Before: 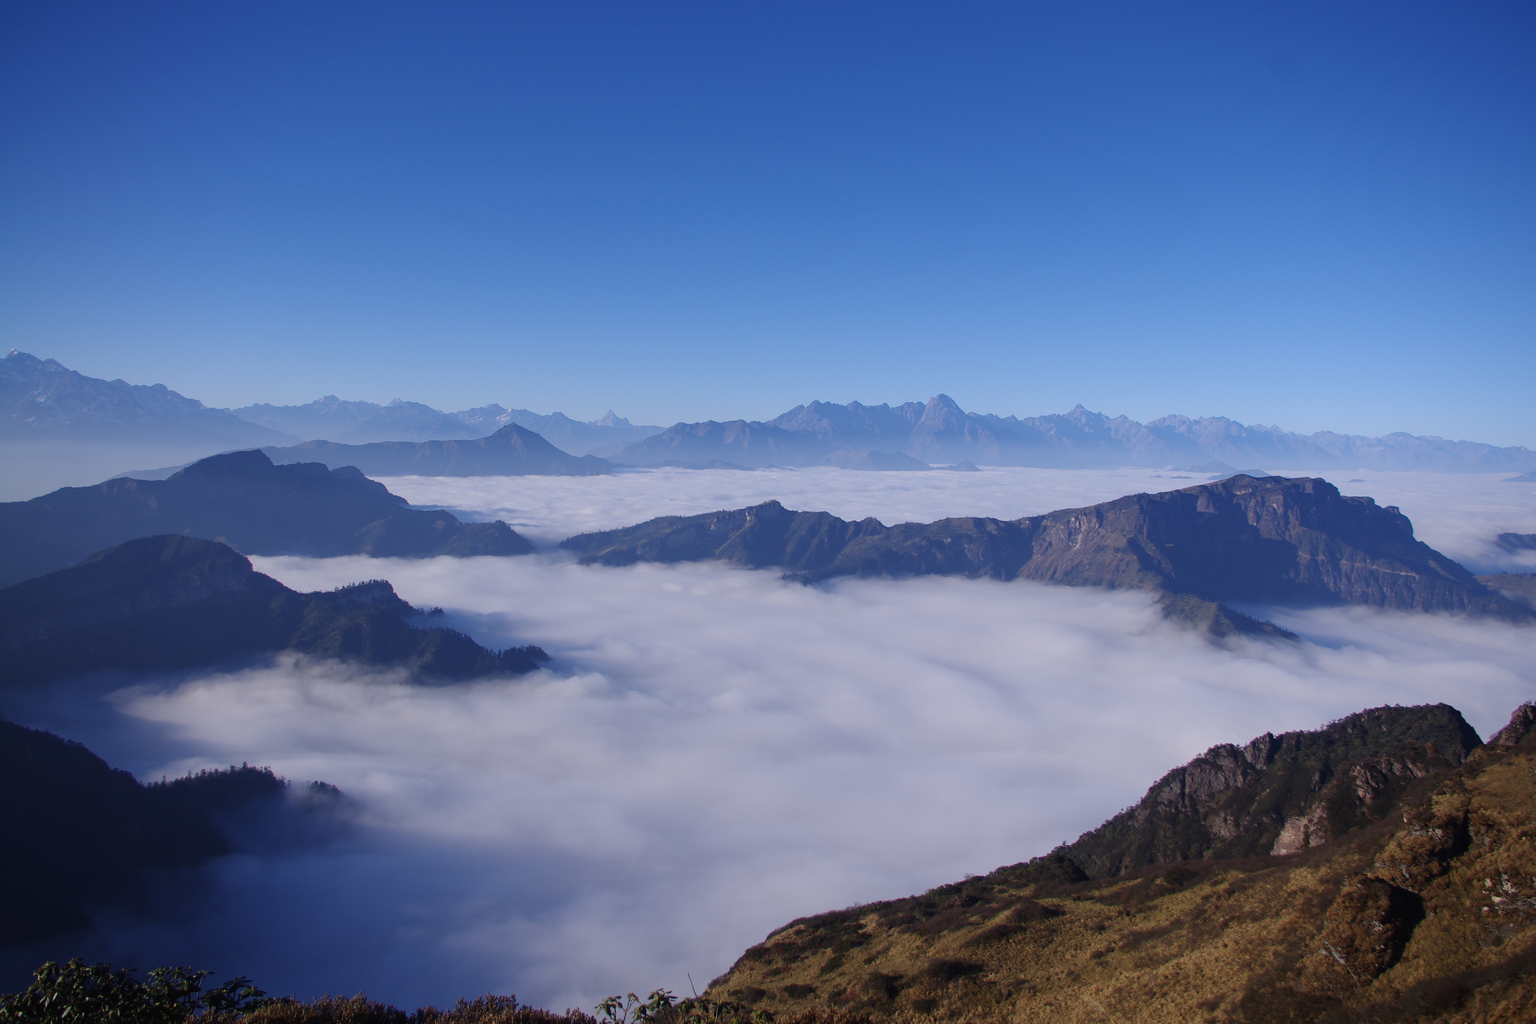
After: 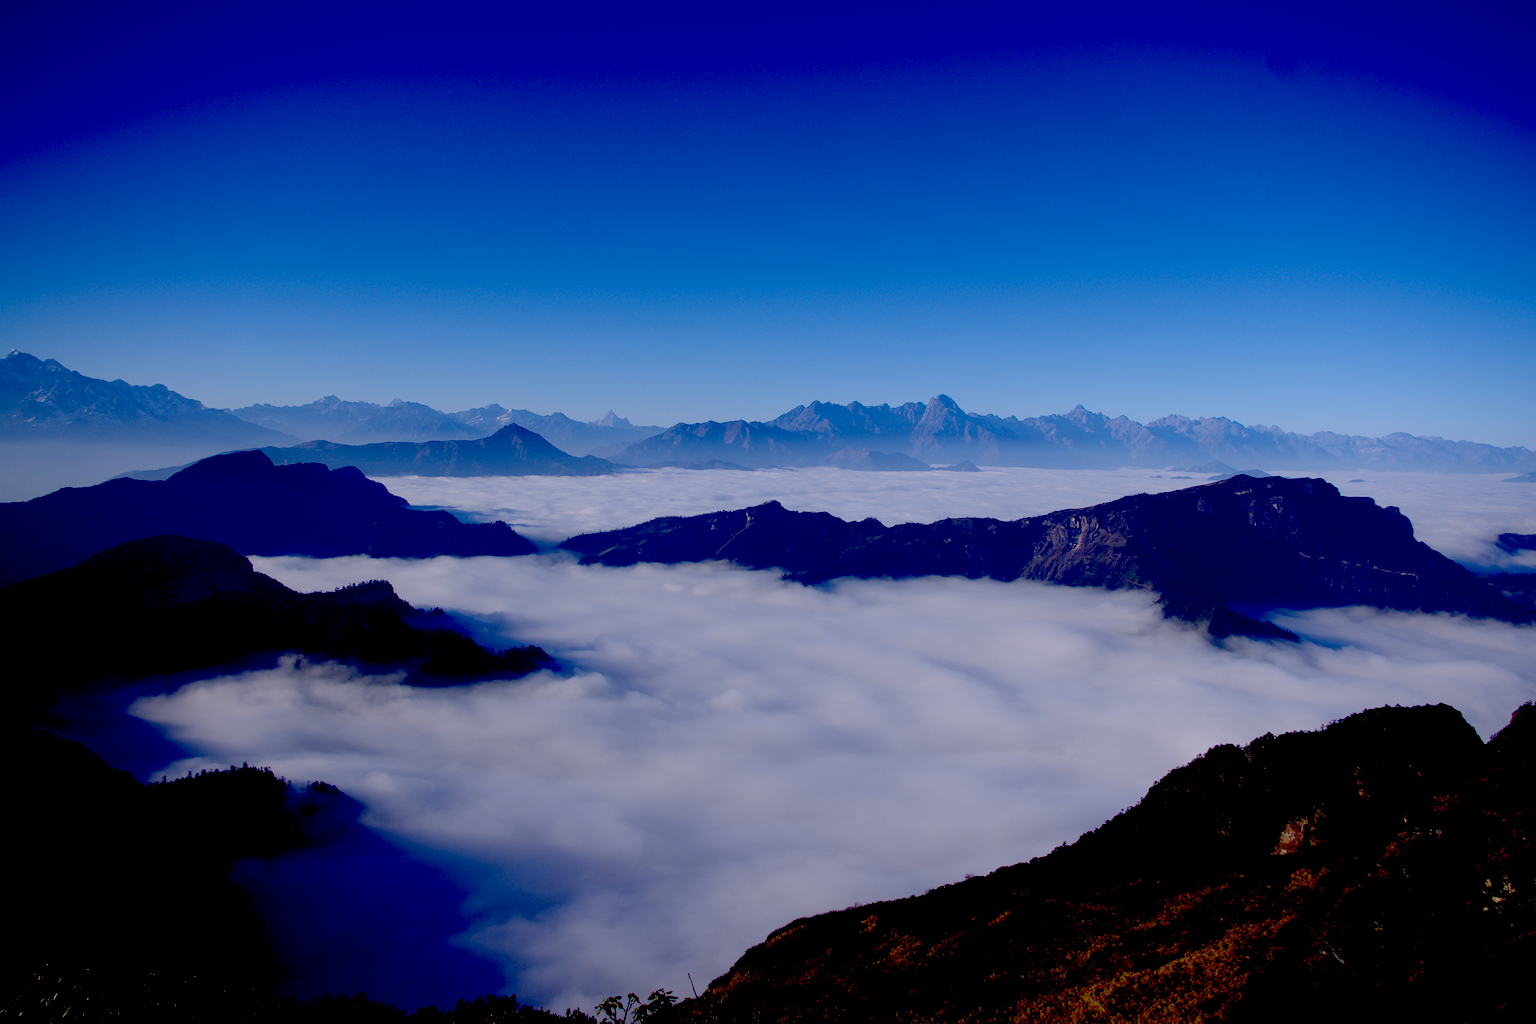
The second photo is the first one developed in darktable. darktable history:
exposure: black level correction 0.099, exposure -0.094 EV, compensate exposure bias true, compensate highlight preservation false
